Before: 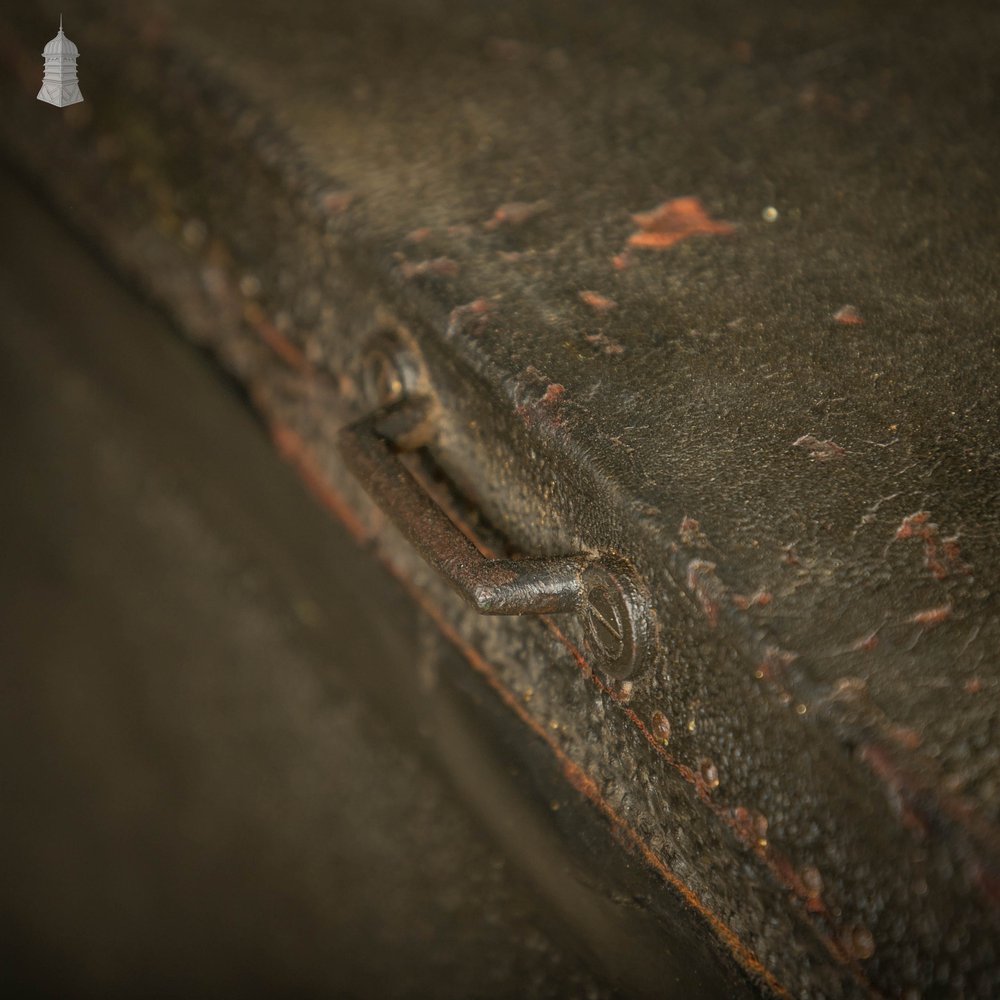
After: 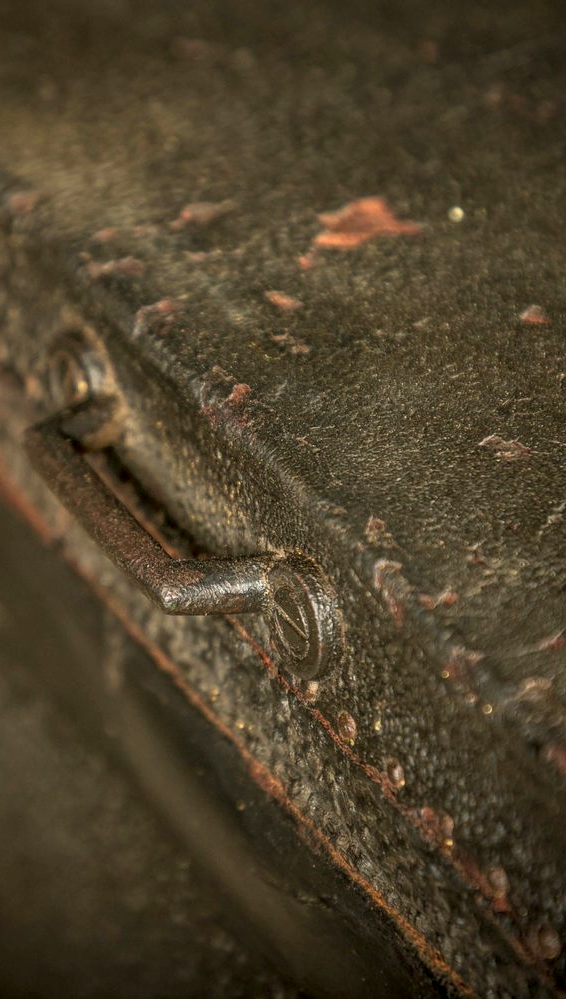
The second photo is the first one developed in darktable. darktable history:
local contrast: detail 144%
velvia: on, module defaults
crop: left 31.458%, top 0%, right 11.876%
